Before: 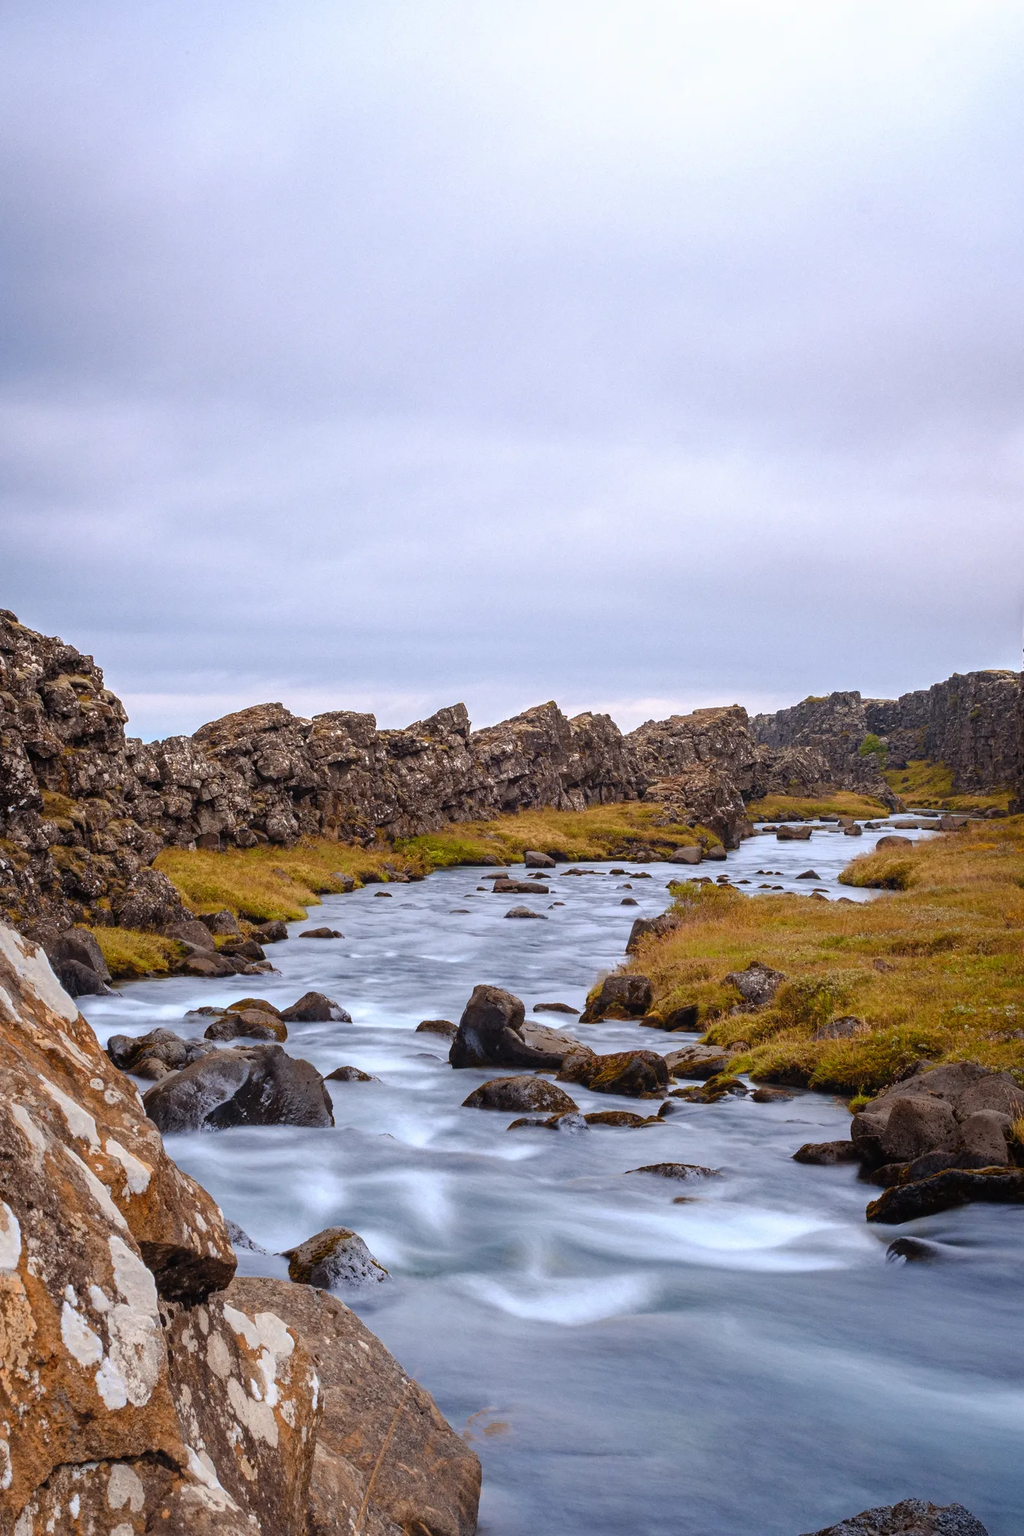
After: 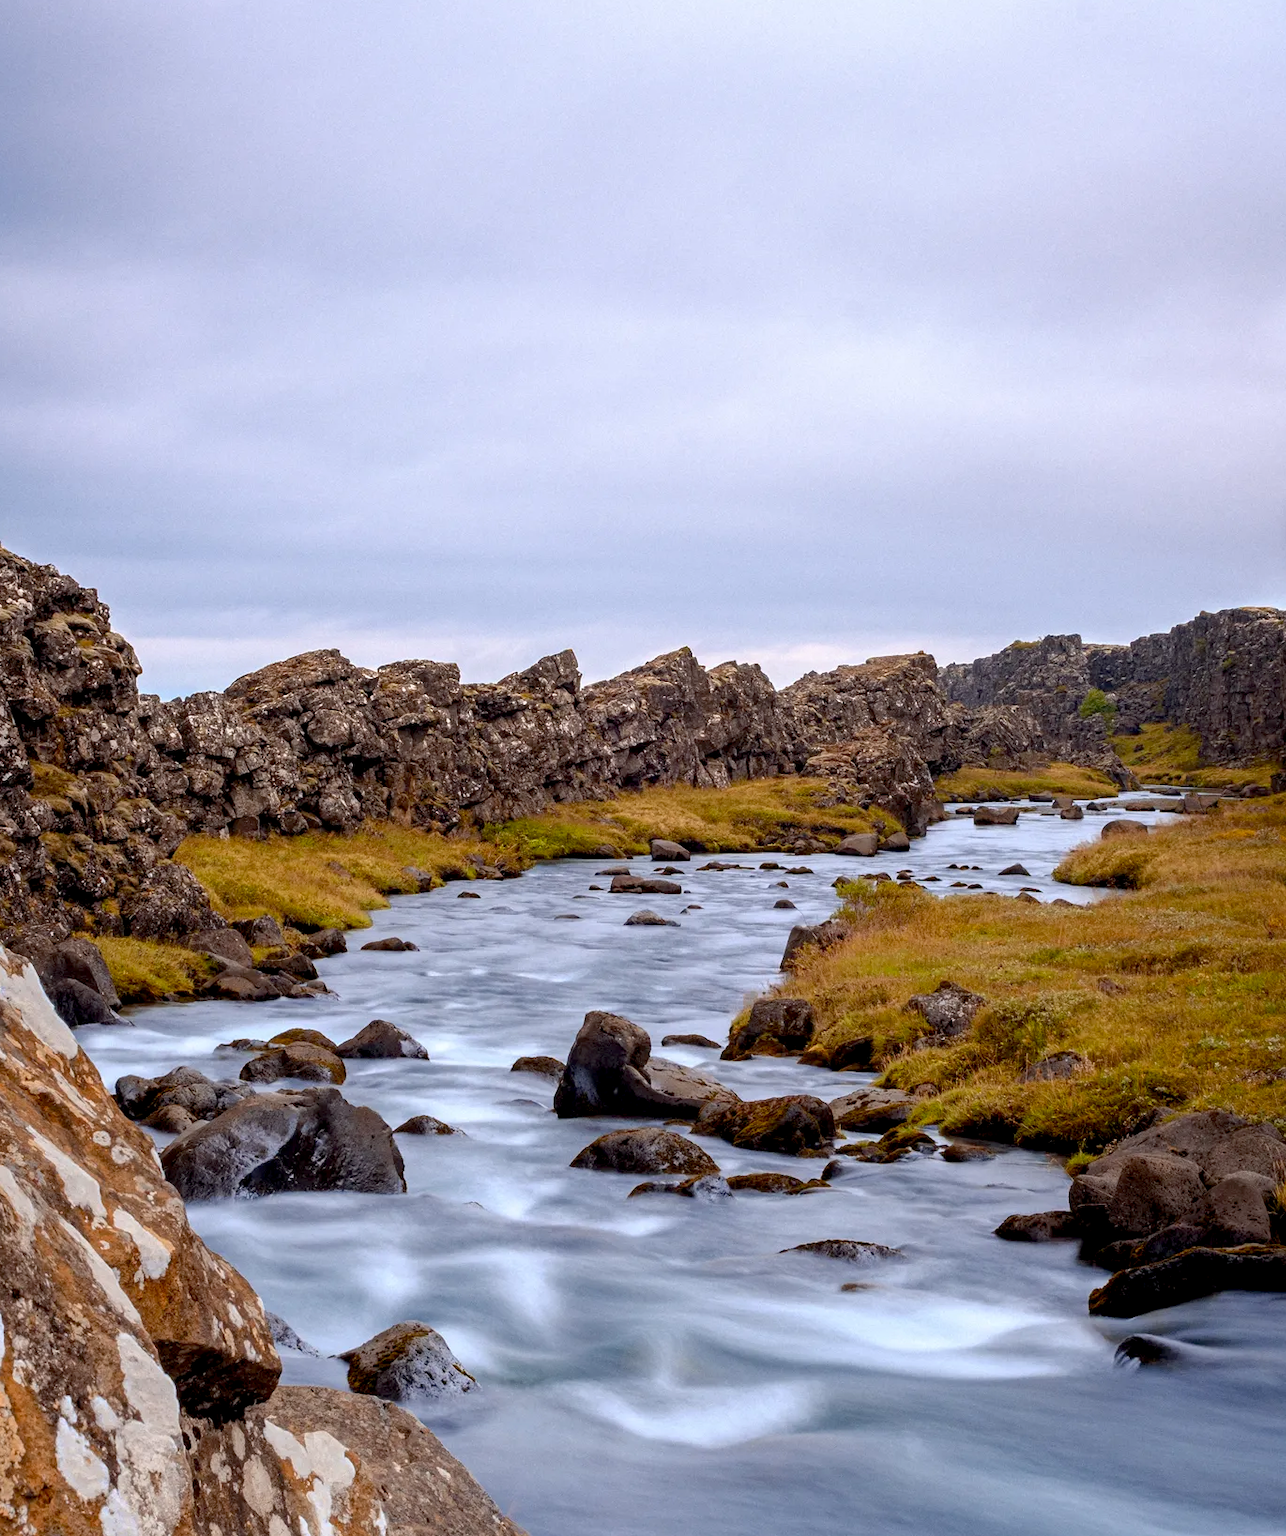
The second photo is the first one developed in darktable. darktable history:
crop and rotate: left 1.814%, top 12.818%, right 0.25%, bottom 9.225%
base curve: curves: ch0 [(0, 0) (0.297, 0.298) (1, 1)], preserve colors none
exposure: black level correction 0.01, exposure 0.011 EV, compensate highlight preservation false
